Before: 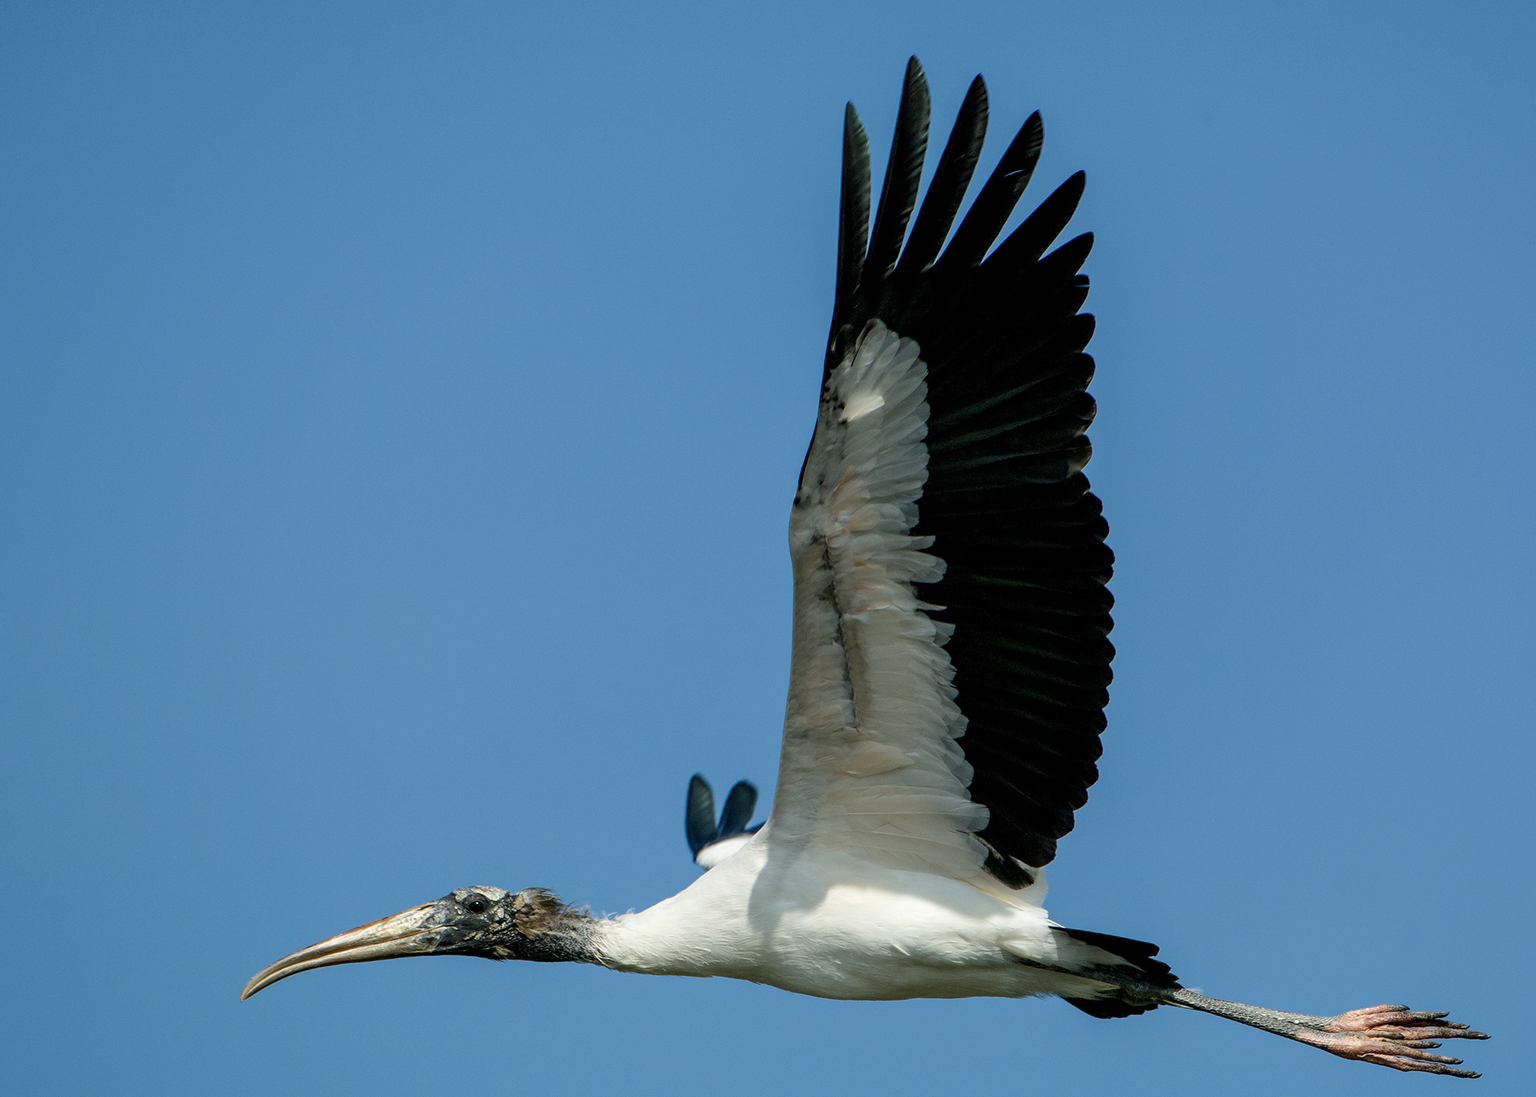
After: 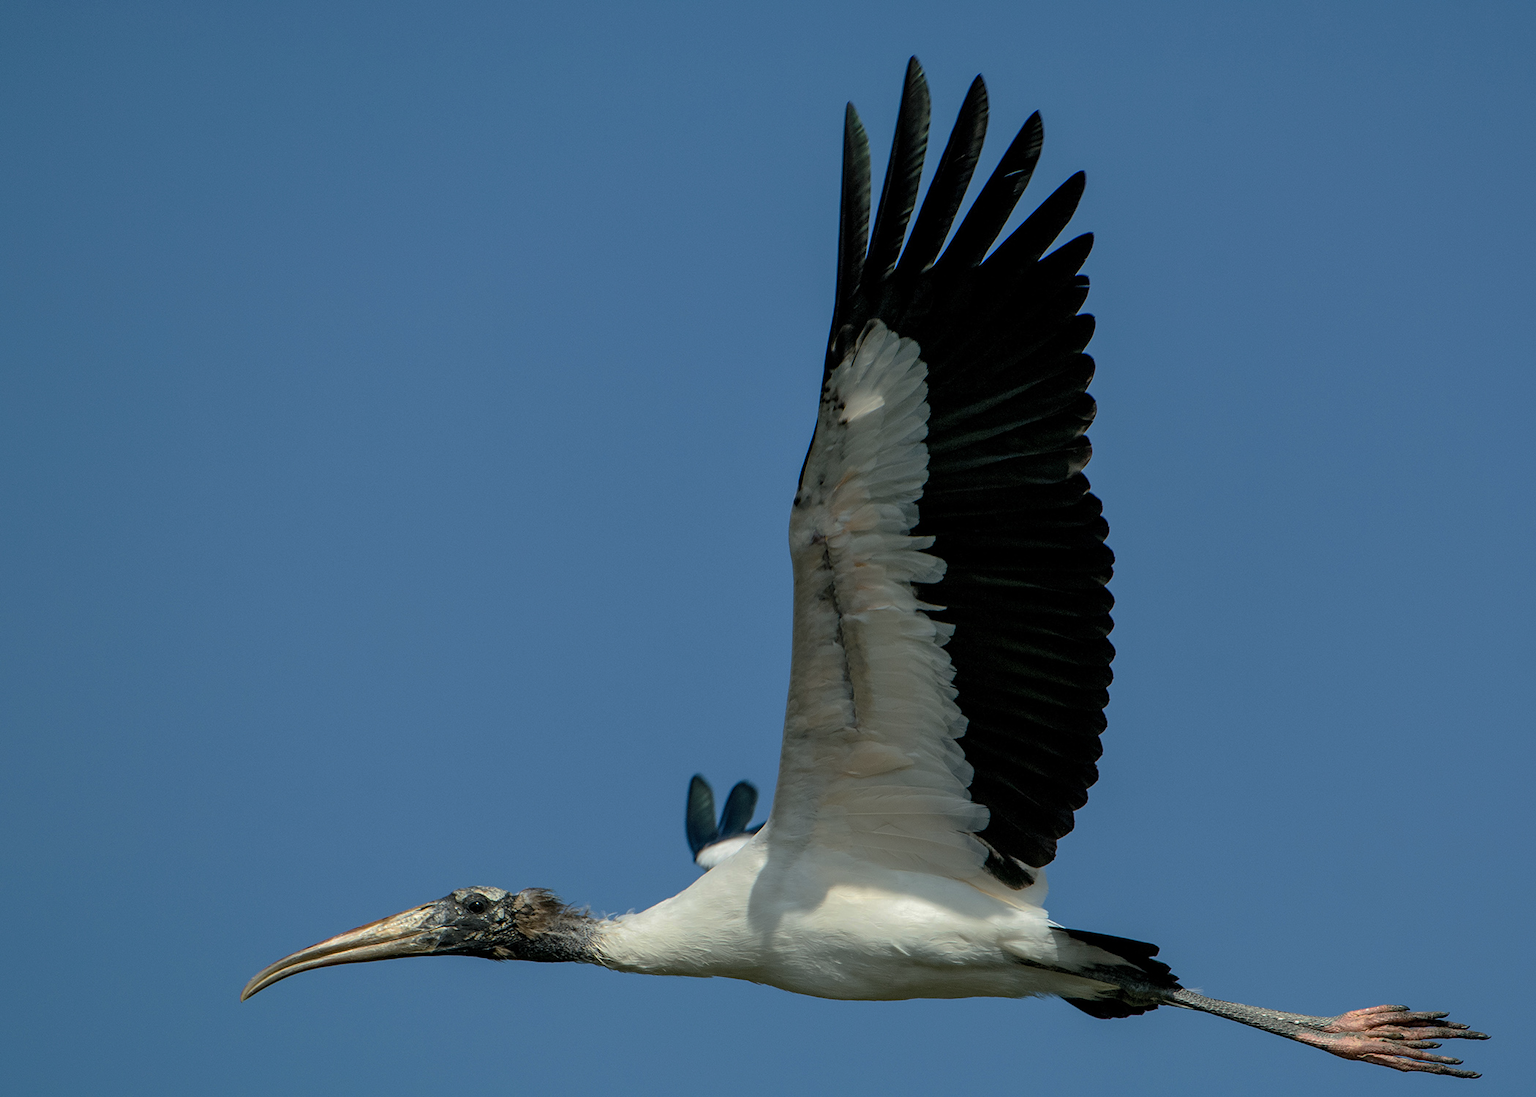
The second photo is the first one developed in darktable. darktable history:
base curve: curves: ch0 [(0, 0) (0.595, 0.418) (1, 1)], preserve colors none
shadows and highlights: shadows 38.43, highlights -74.54
